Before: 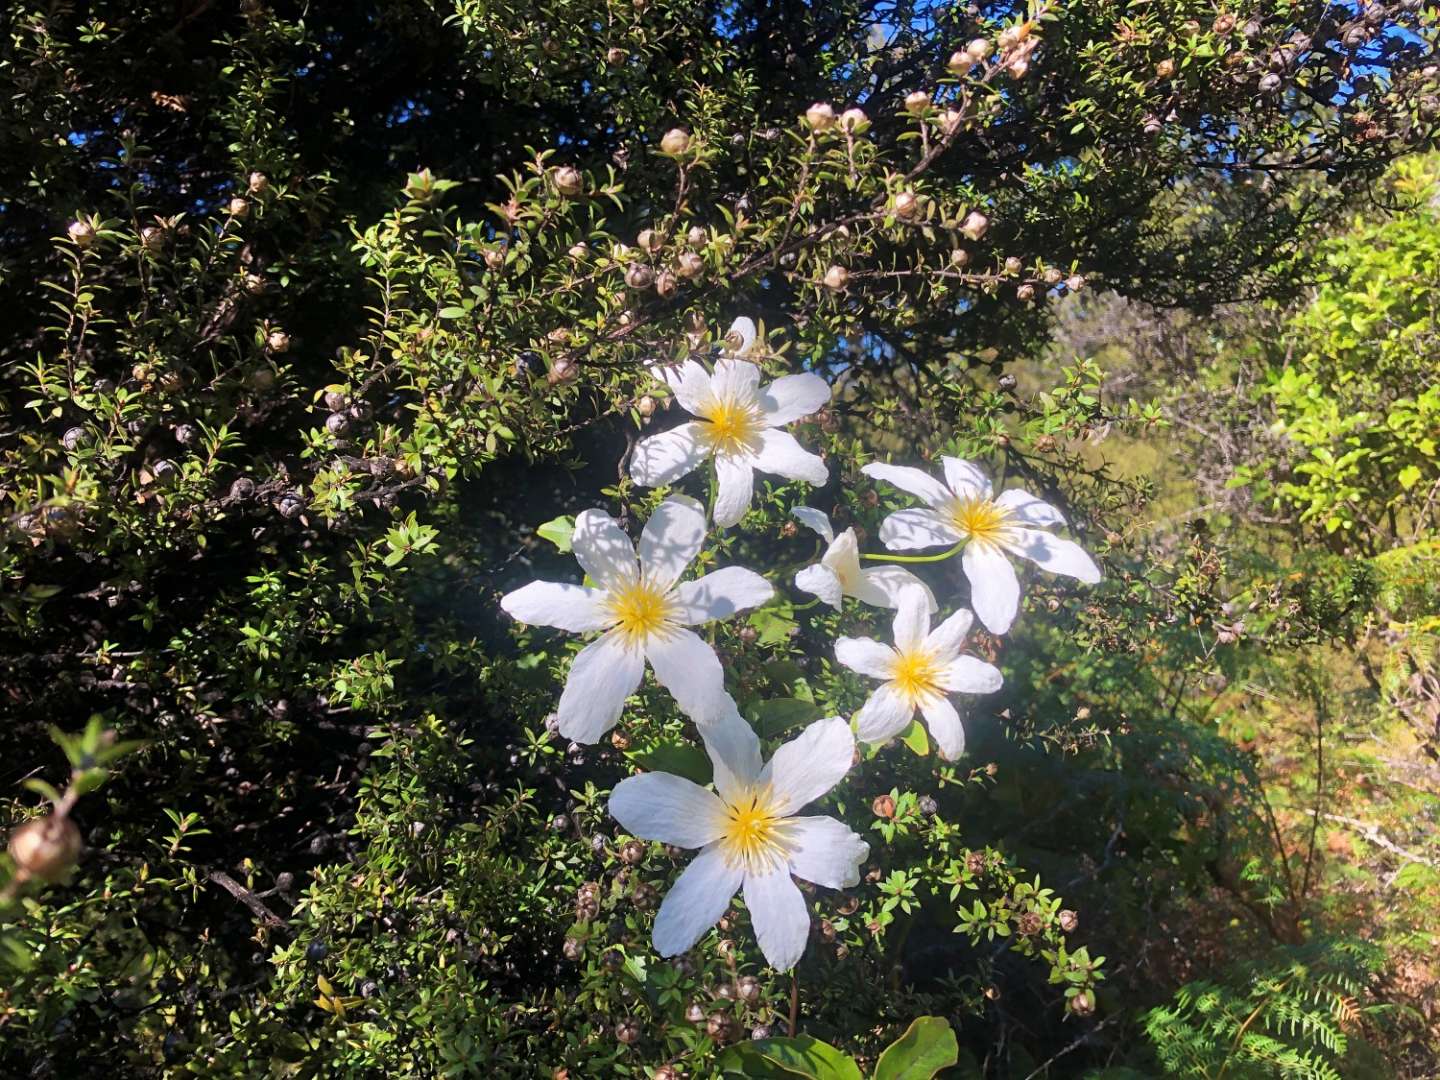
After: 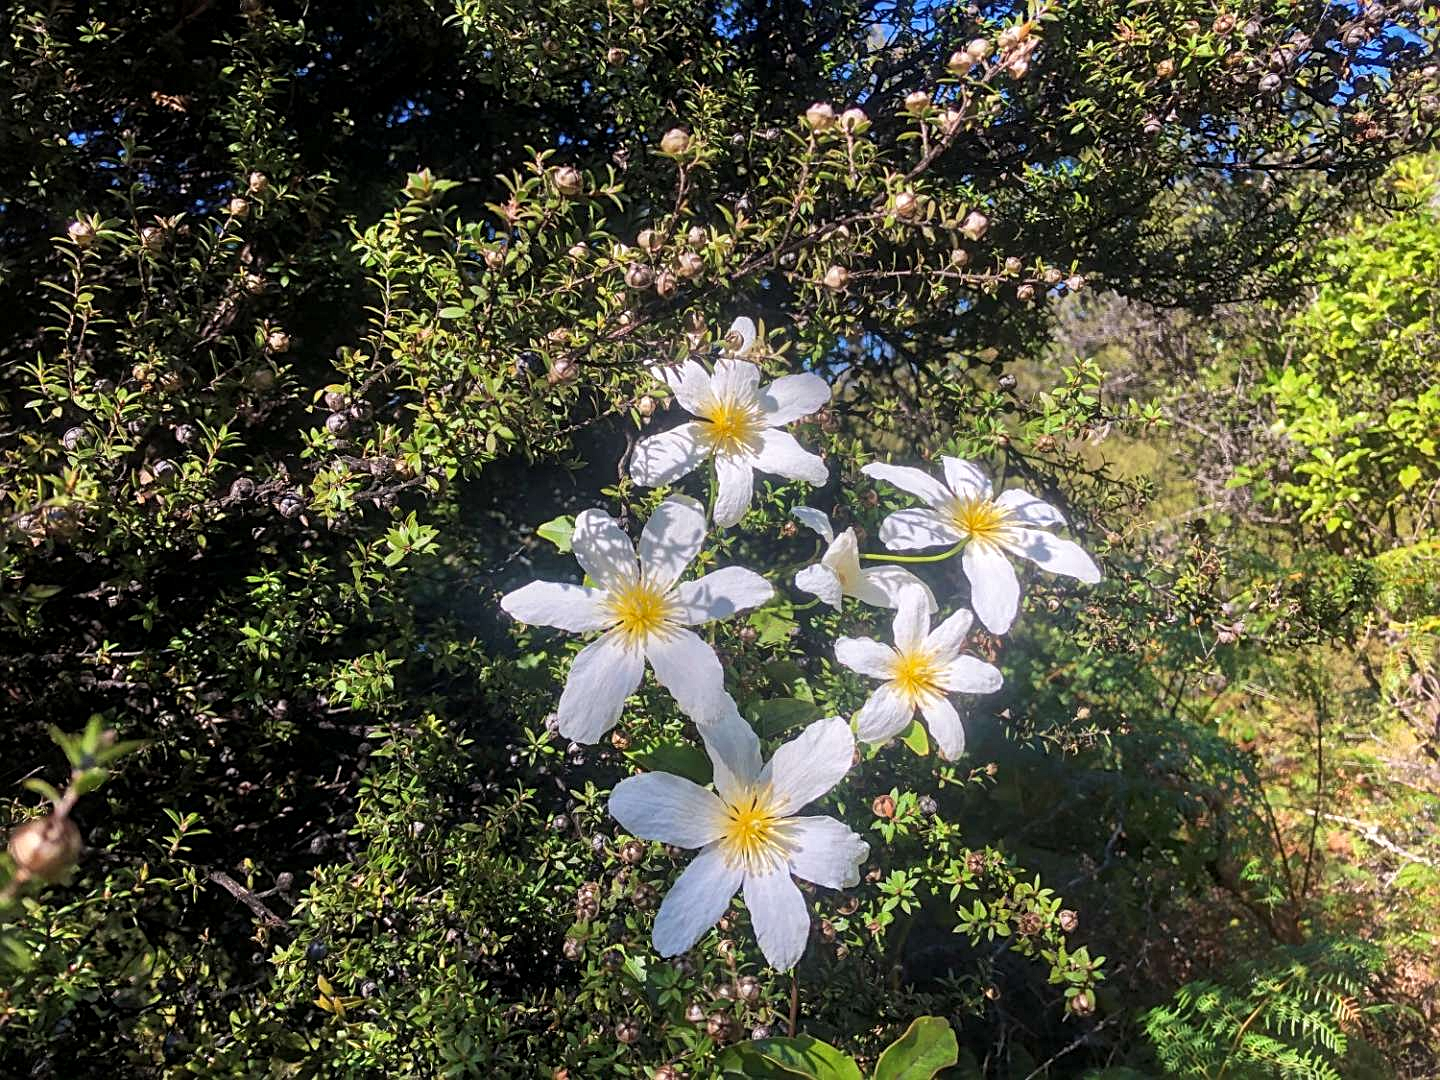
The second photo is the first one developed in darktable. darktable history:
sharpen: radius 2.167, amount 0.381, threshold 0
local contrast: on, module defaults
